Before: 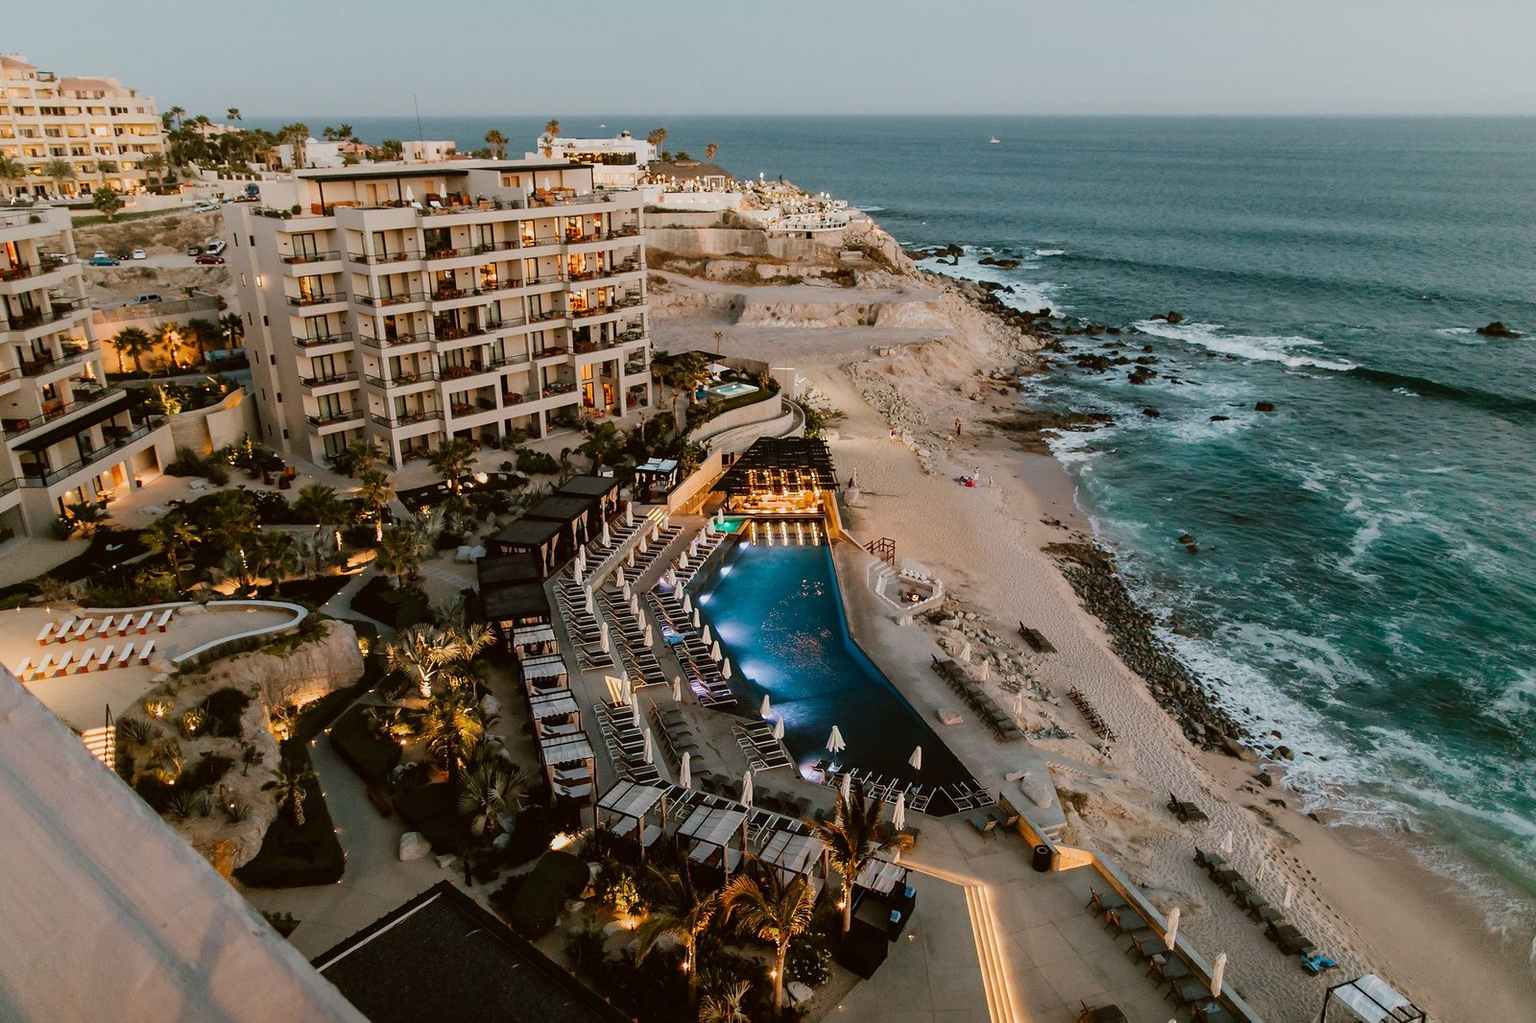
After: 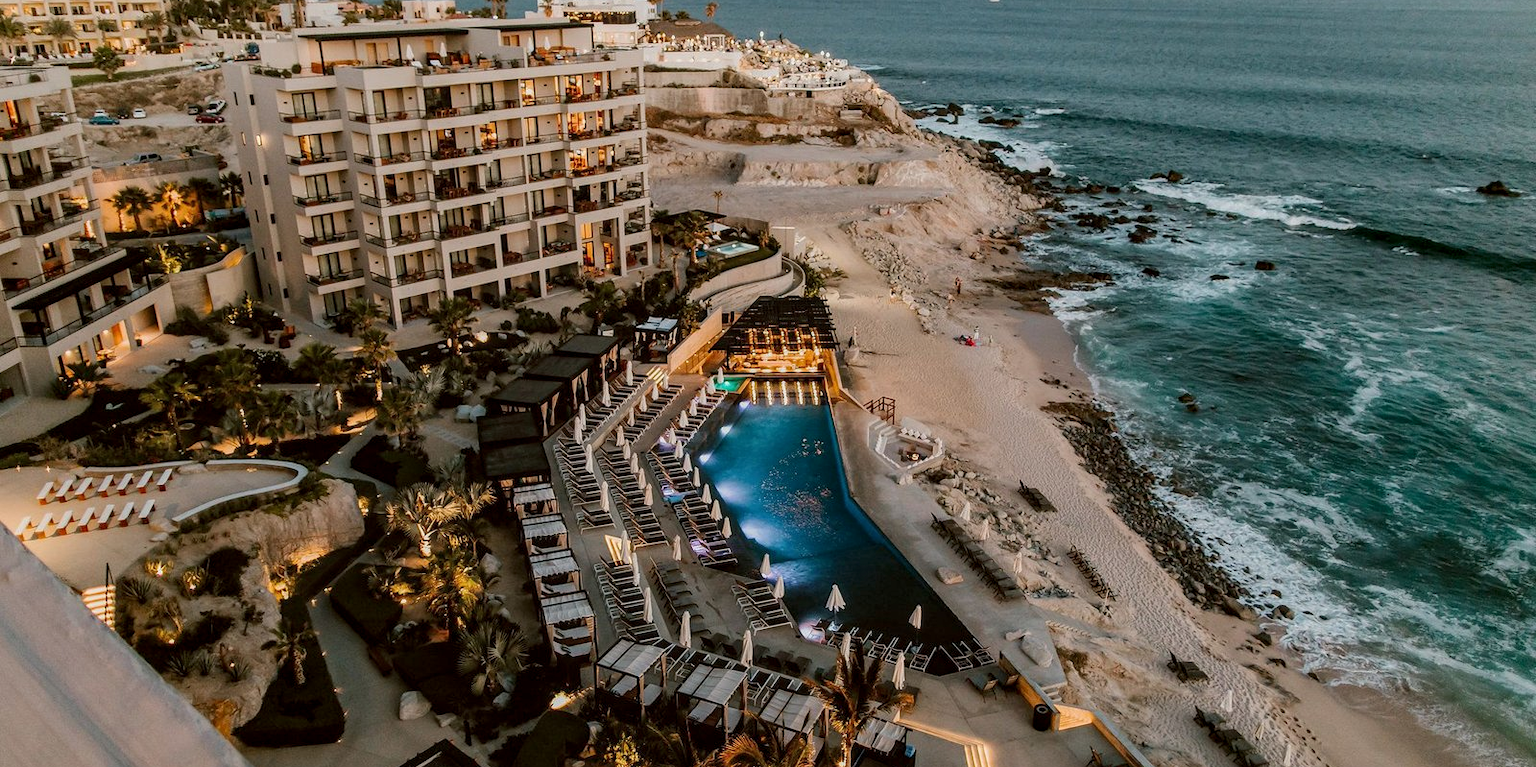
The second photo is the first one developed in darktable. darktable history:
local contrast: on, module defaults
exposure: exposure -0.064 EV, compensate highlight preservation false
tone equalizer: -7 EV 0.18 EV, -6 EV 0.12 EV, -5 EV 0.08 EV, -4 EV 0.04 EV, -2 EV -0.02 EV, -1 EV -0.04 EV, +0 EV -0.06 EV, luminance estimator HSV value / RGB max
crop: top 13.819%, bottom 11.169%
